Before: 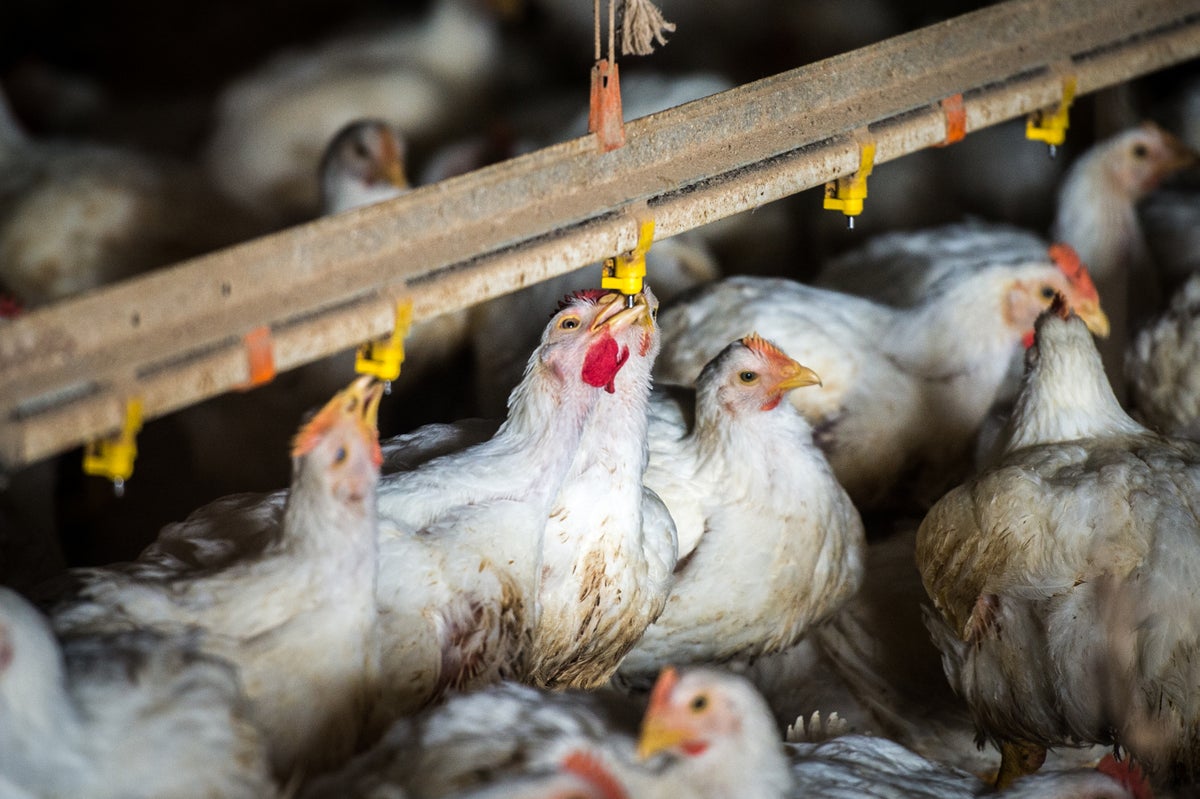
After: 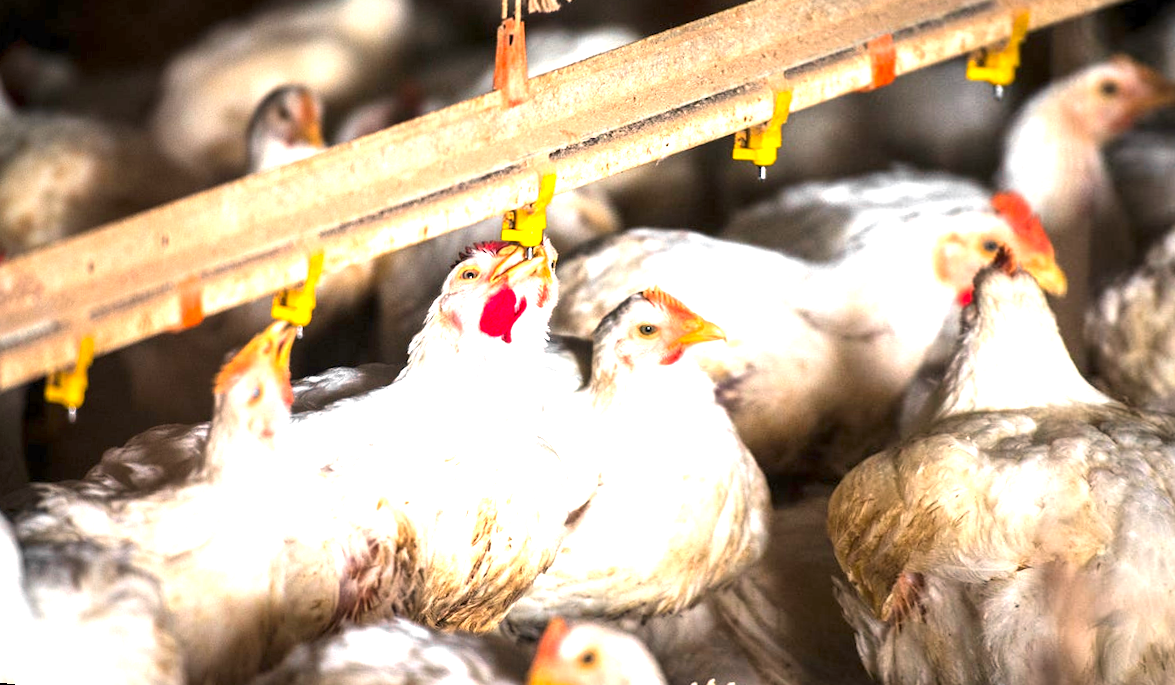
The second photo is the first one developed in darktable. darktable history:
white balance: red 1.127, blue 0.943
exposure: exposure 2.04 EV, compensate highlight preservation false
rotate and perspective: rotation 1.69°, lens shift (vertical) -0.023, lens shift (horizontal) -0.291, crop left 0.025, crop right 0.988, crop top 0.092, crop bottom 0.842
color zones: curves: ch0 [(0.004, 0.388) (0.125, 0.392) (0.25, 0.404) (0.375, 0.5) (0.5, 0.5) (0.625, 0.5) (0.75, 0.5) (0.875, 0.5)]; ch1 [(0, 0.5) (0.125, 0.5) (0.25, 0.5) (0.375, 0.124) (0.524, 0.124) (0.645, 0.128) (0.789, 0.132) (0.914, 0.096) (0.998, 0.068)]
